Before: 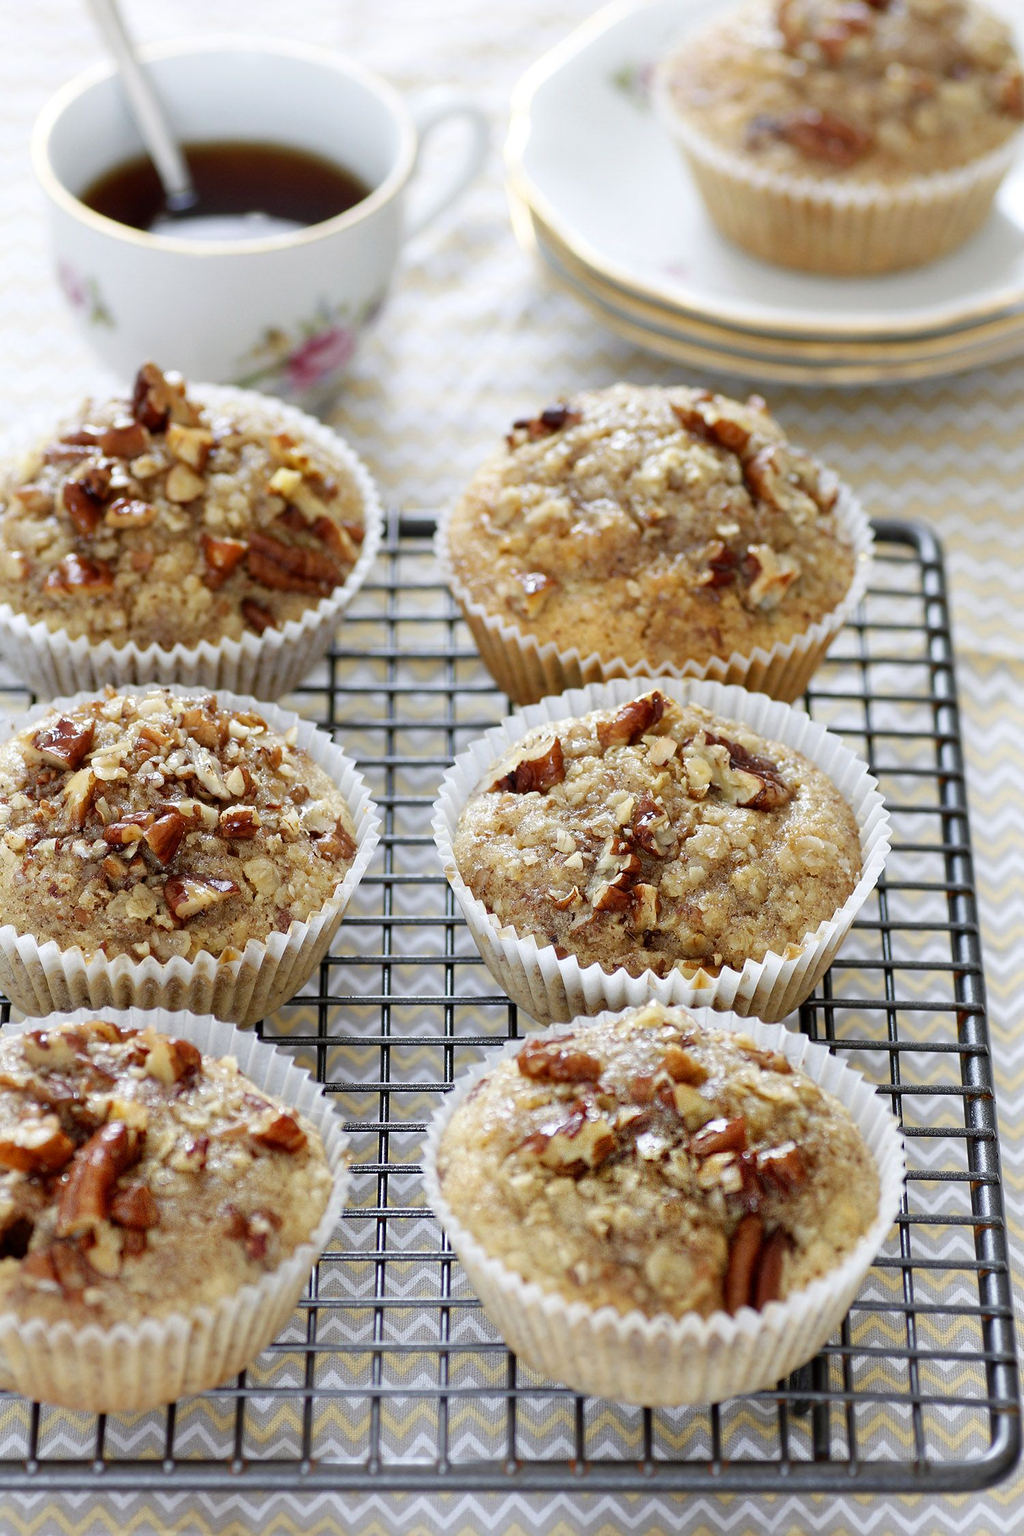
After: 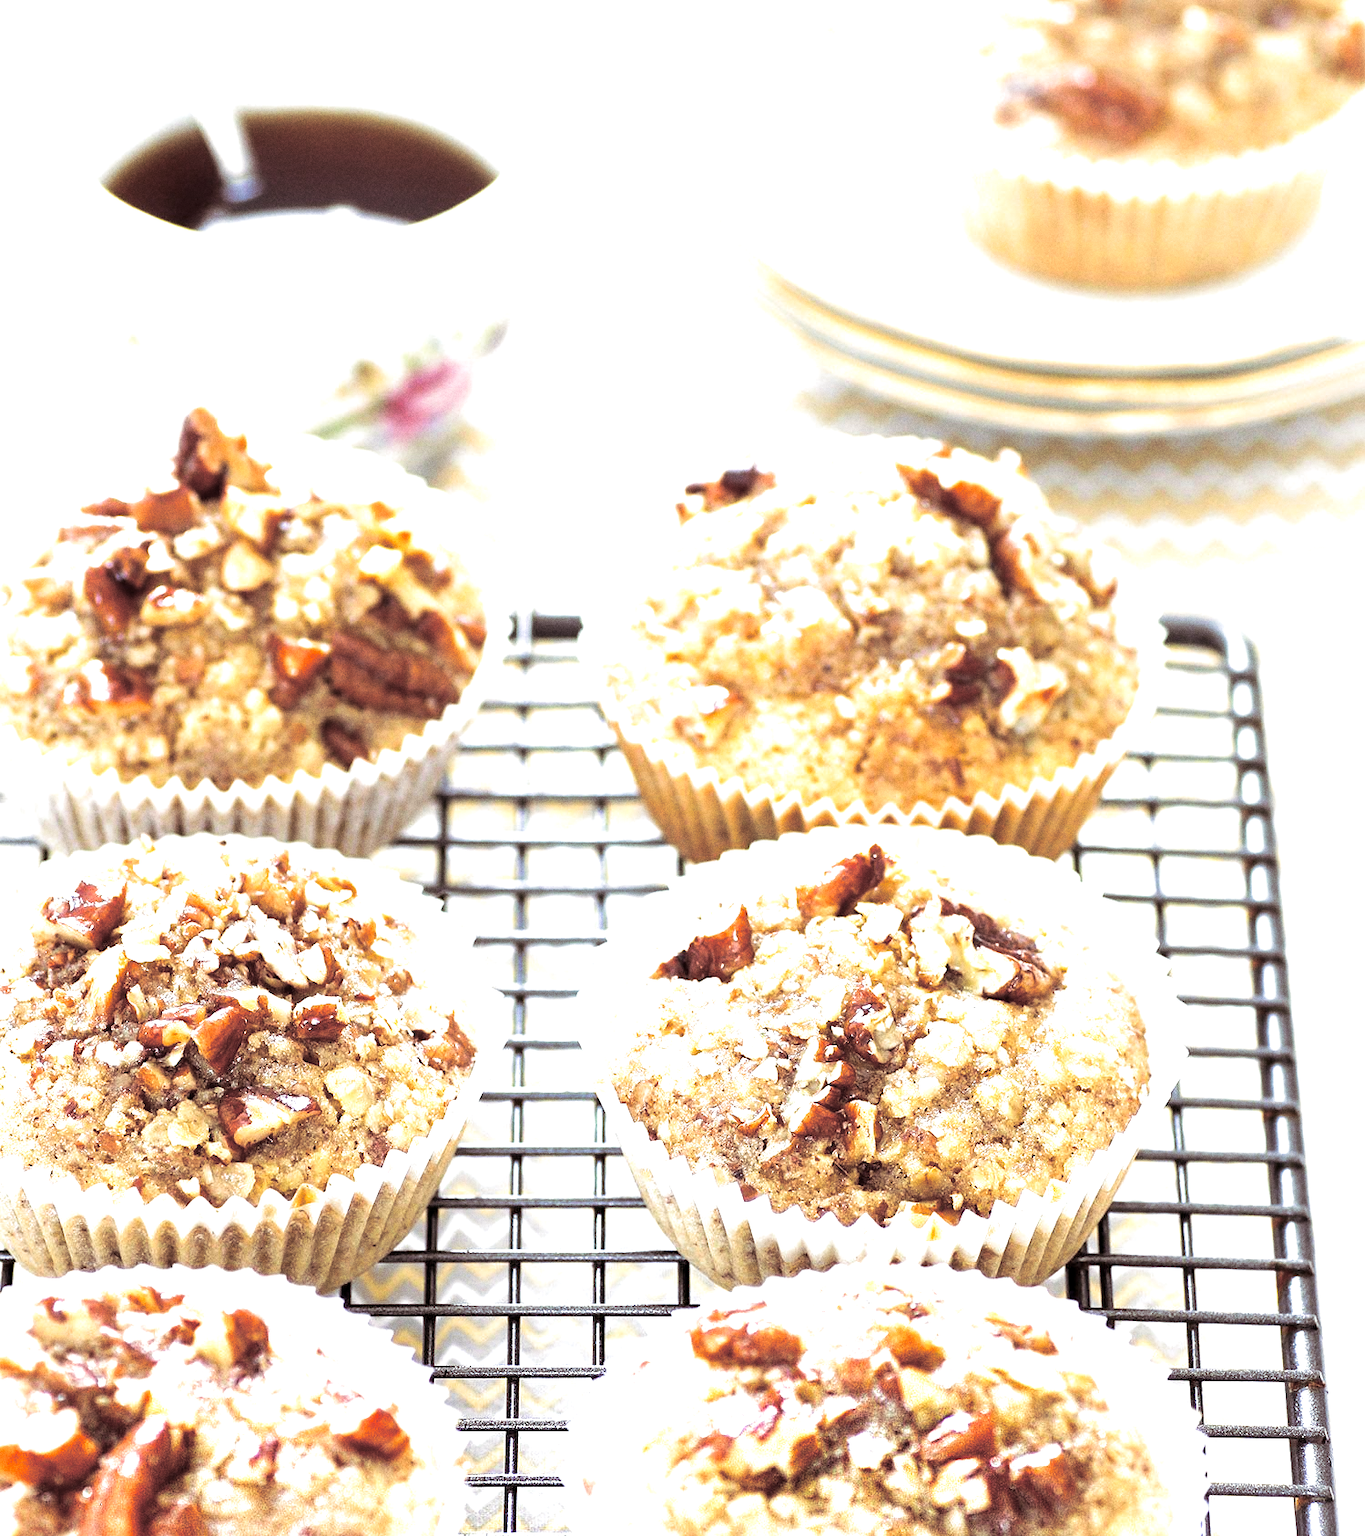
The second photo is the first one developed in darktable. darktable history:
color balance: mode lift, gamma, gain (sRGB)
crop: top 3.857%, bottom 21.132%
split-toning: shadows › saturation 0.24, highlights › hue 54°, highlights › saturation 0.24
exposure: black level correction 0.001, exposure 1.646 EV, compensate exposure bias true, compensate highlight preservation false
grain: coarseness 0.09 ISO
